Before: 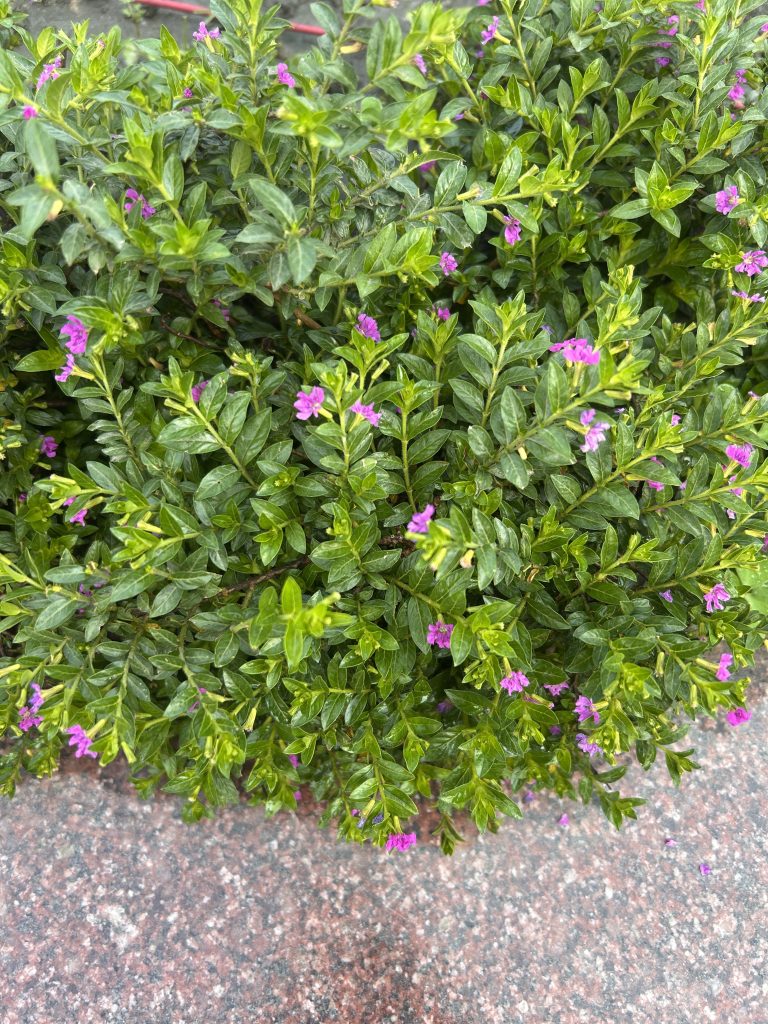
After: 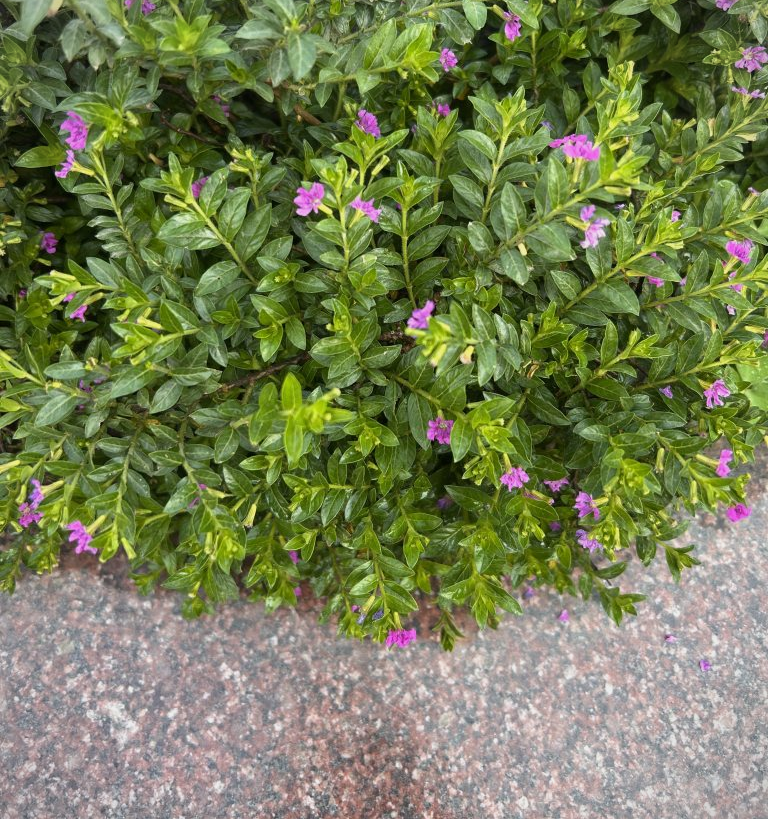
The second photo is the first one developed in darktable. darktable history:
vignetting: fall-off start 100%, fall-off radius 64.94%, automatic ratio true, unbound false
exposure: exposure -0.21 EV, compensate highlight preservation false
crop and rotate: top 19.998%
